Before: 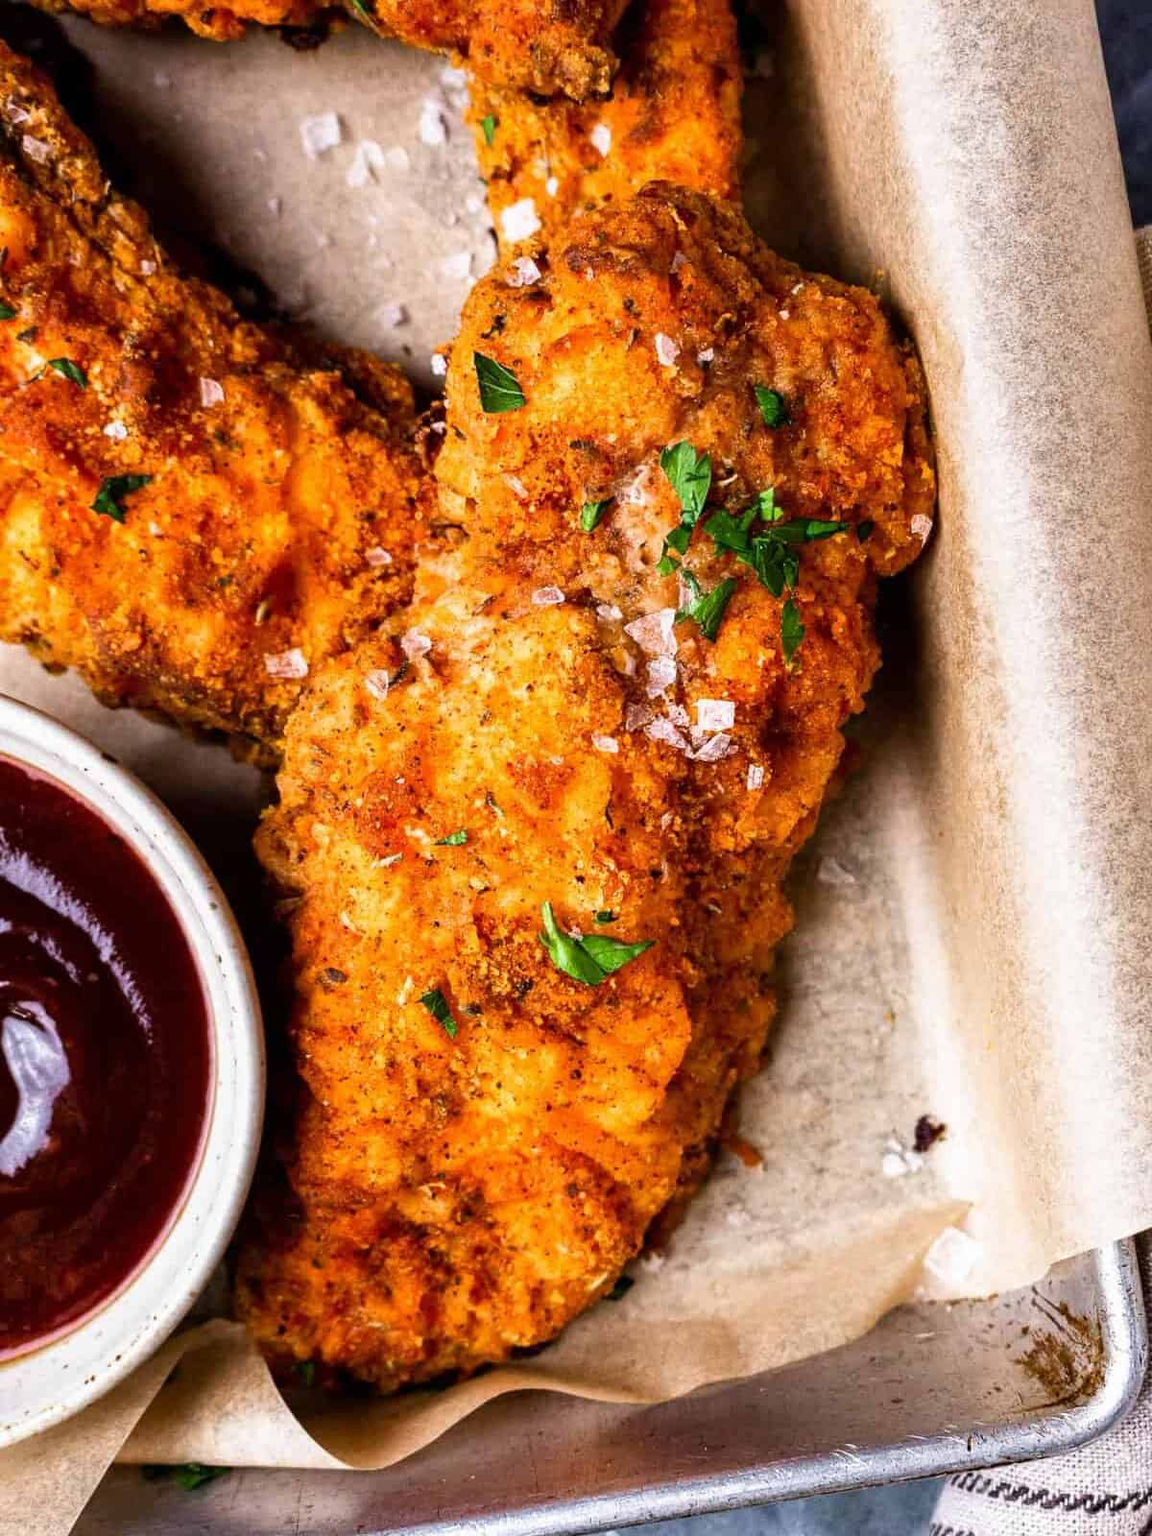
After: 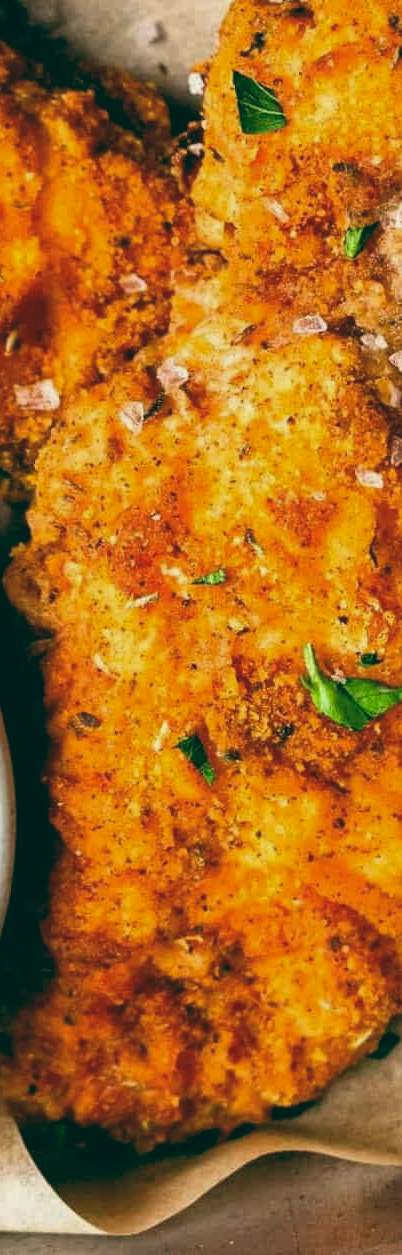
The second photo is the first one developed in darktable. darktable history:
color balance: lift [1.005, 0.99, 1.007, 1.01], gamma [1, 1.034, 1.032, 0.966], gain [0.873, 1.055, 1.067, 0.933]
crop and rotate: left 21.77%, top 18.528%, right 44.676%, bottom 2.997%
